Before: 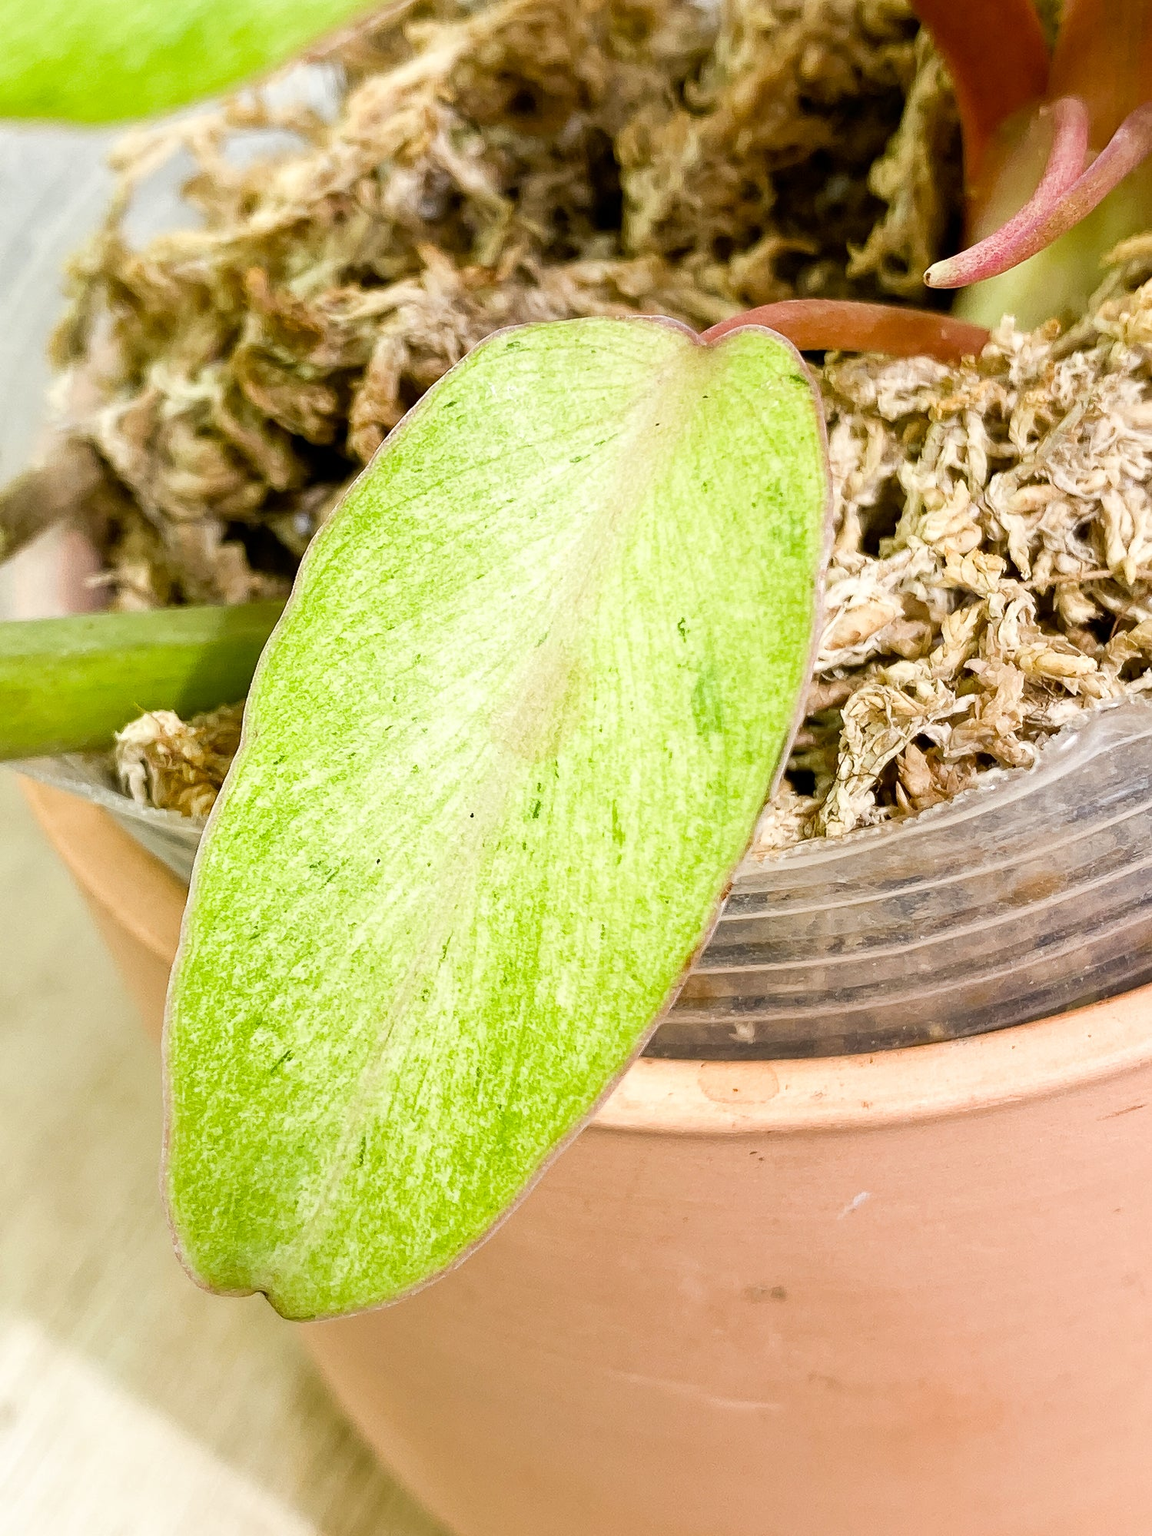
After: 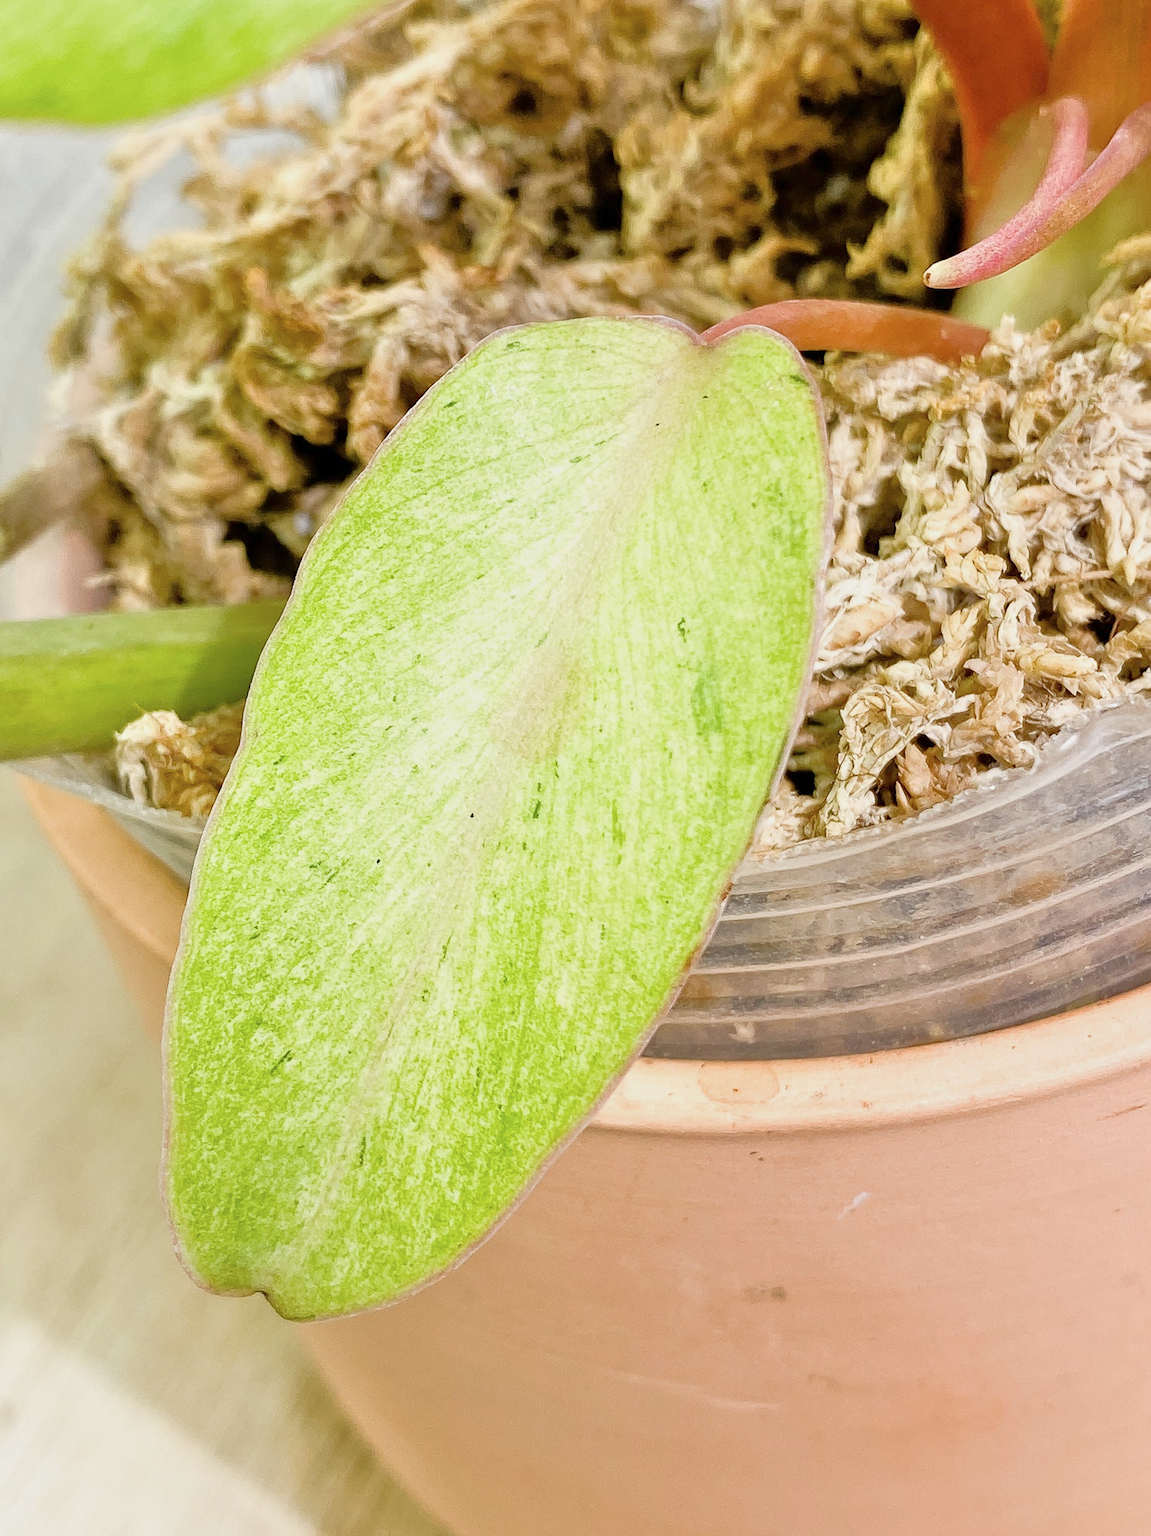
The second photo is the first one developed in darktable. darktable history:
color balance: contrast -15%
shadows and highlights: shadows -10, white point adjustment 1.5, highlights 10
tone equalizer: -7 EV 0.15 EV, -6 EV 0.6 EV, -5 EV 1.15 EV, -4 EV 1.33 EV, -3 EV 1.15 EV, -2 EV 0.6 EV, -1 EV 0.15 EV, mask exposure compensation -0.5 EV
